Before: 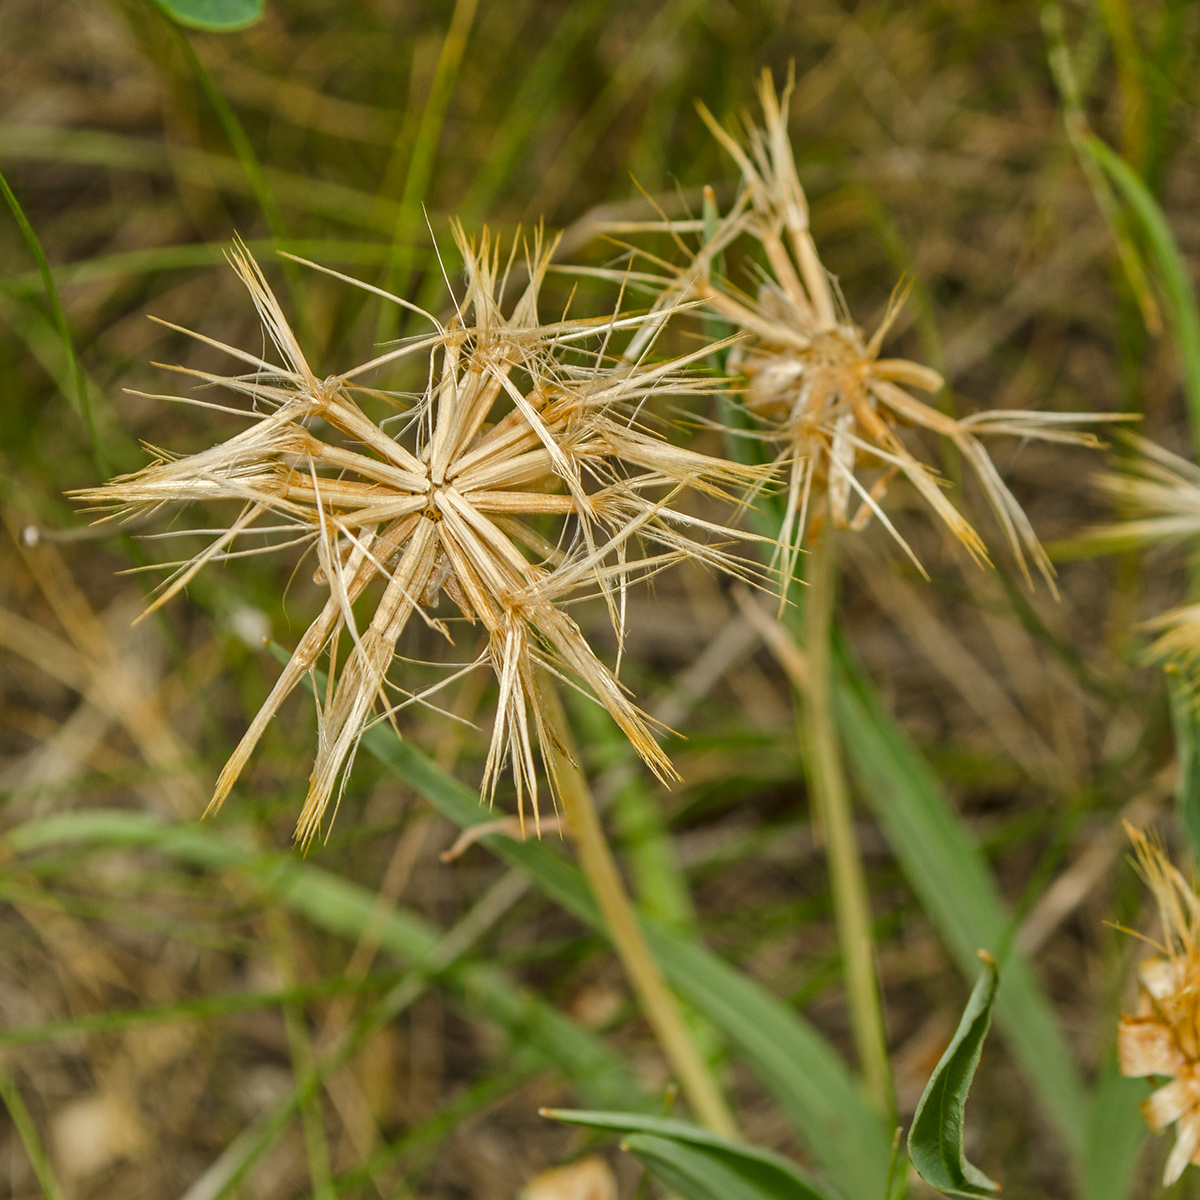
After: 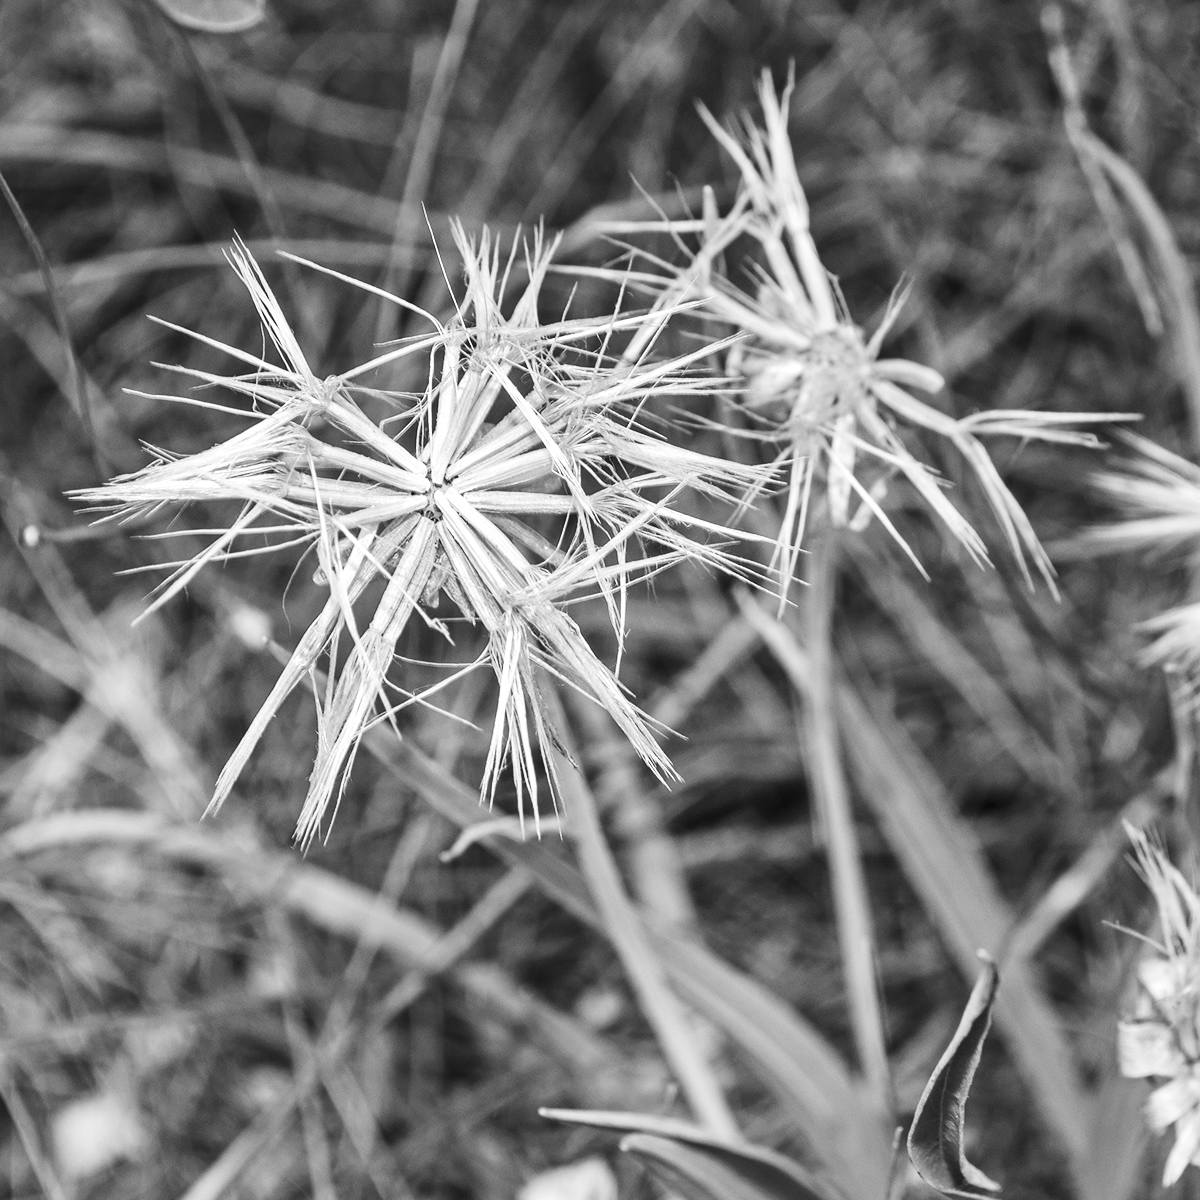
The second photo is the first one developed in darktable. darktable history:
exposure: black level correction 0.001, exposure 0.5 EV, compensate exposure bias true, compensate highlight preservation false
monochrome: on, module defaults
contrast brightness saturation: contrast 0.28
